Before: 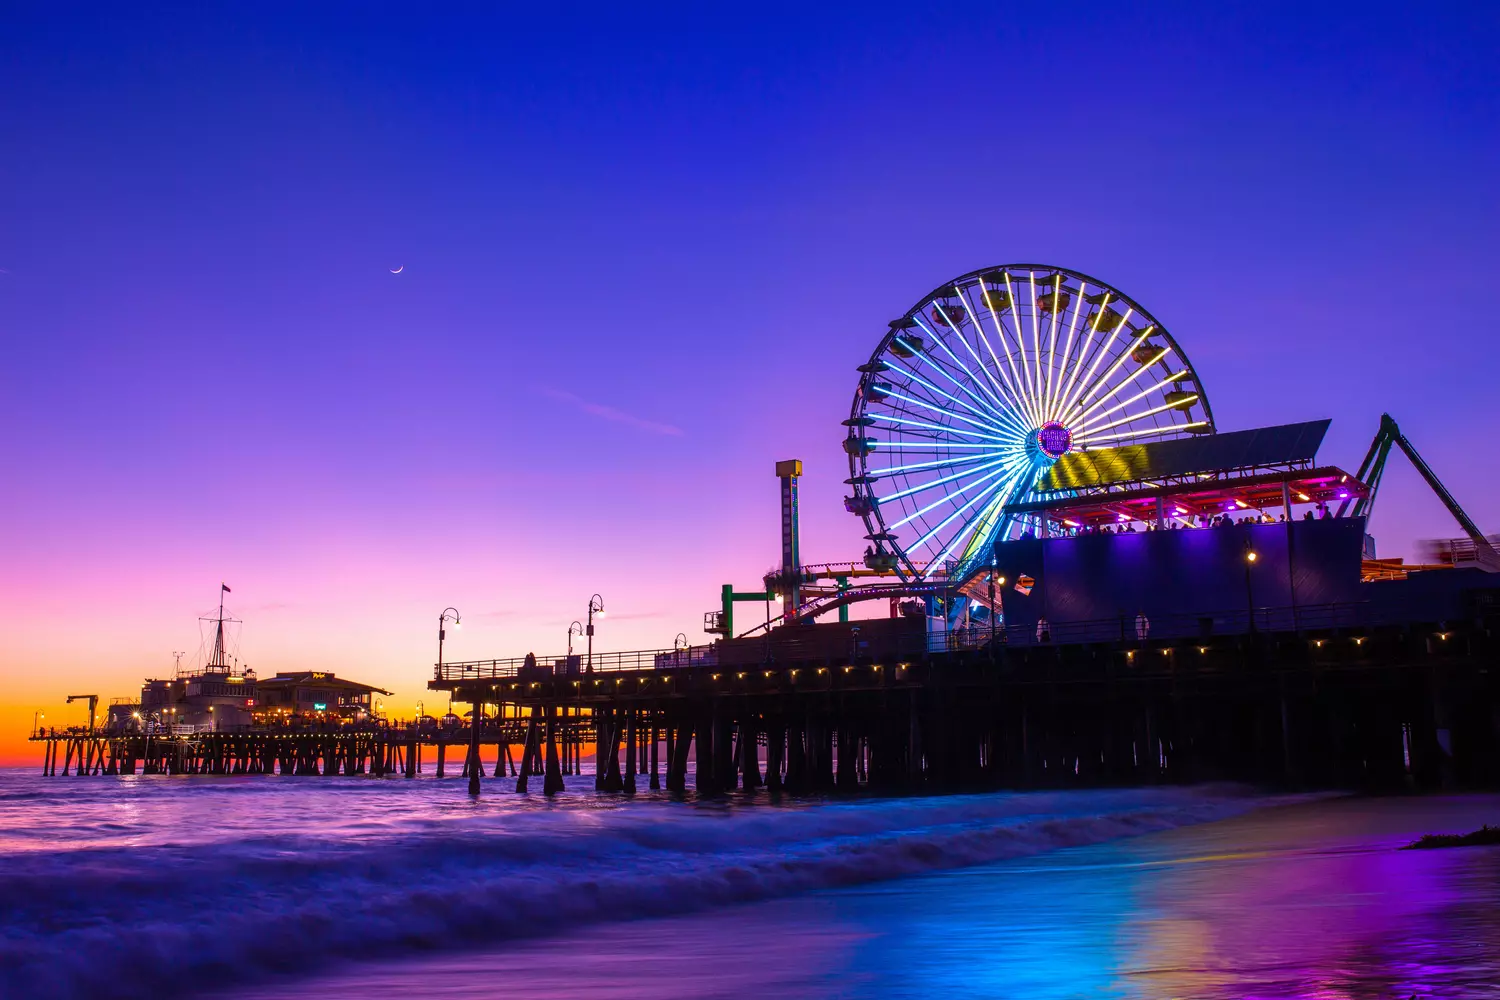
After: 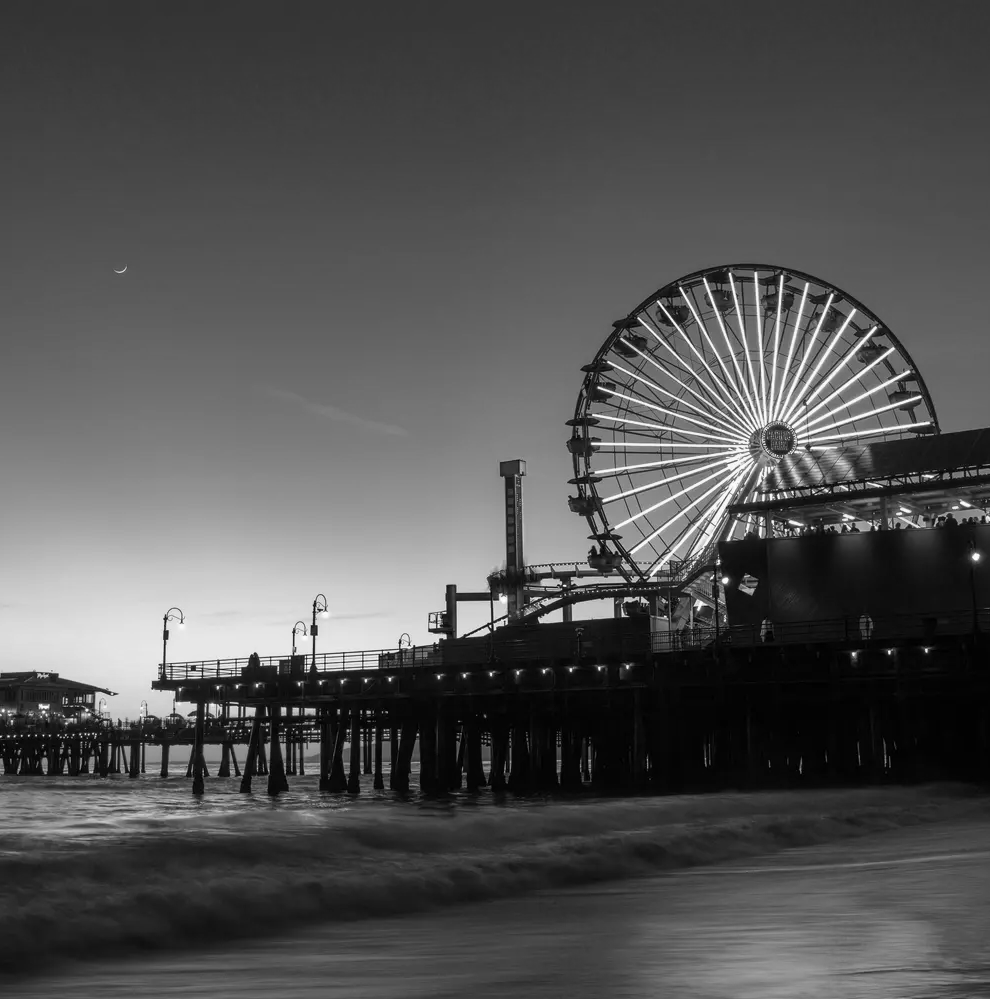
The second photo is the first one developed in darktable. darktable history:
monochrome: on, module defaults
crop and rotate: left 18.442%, right 15.508%
